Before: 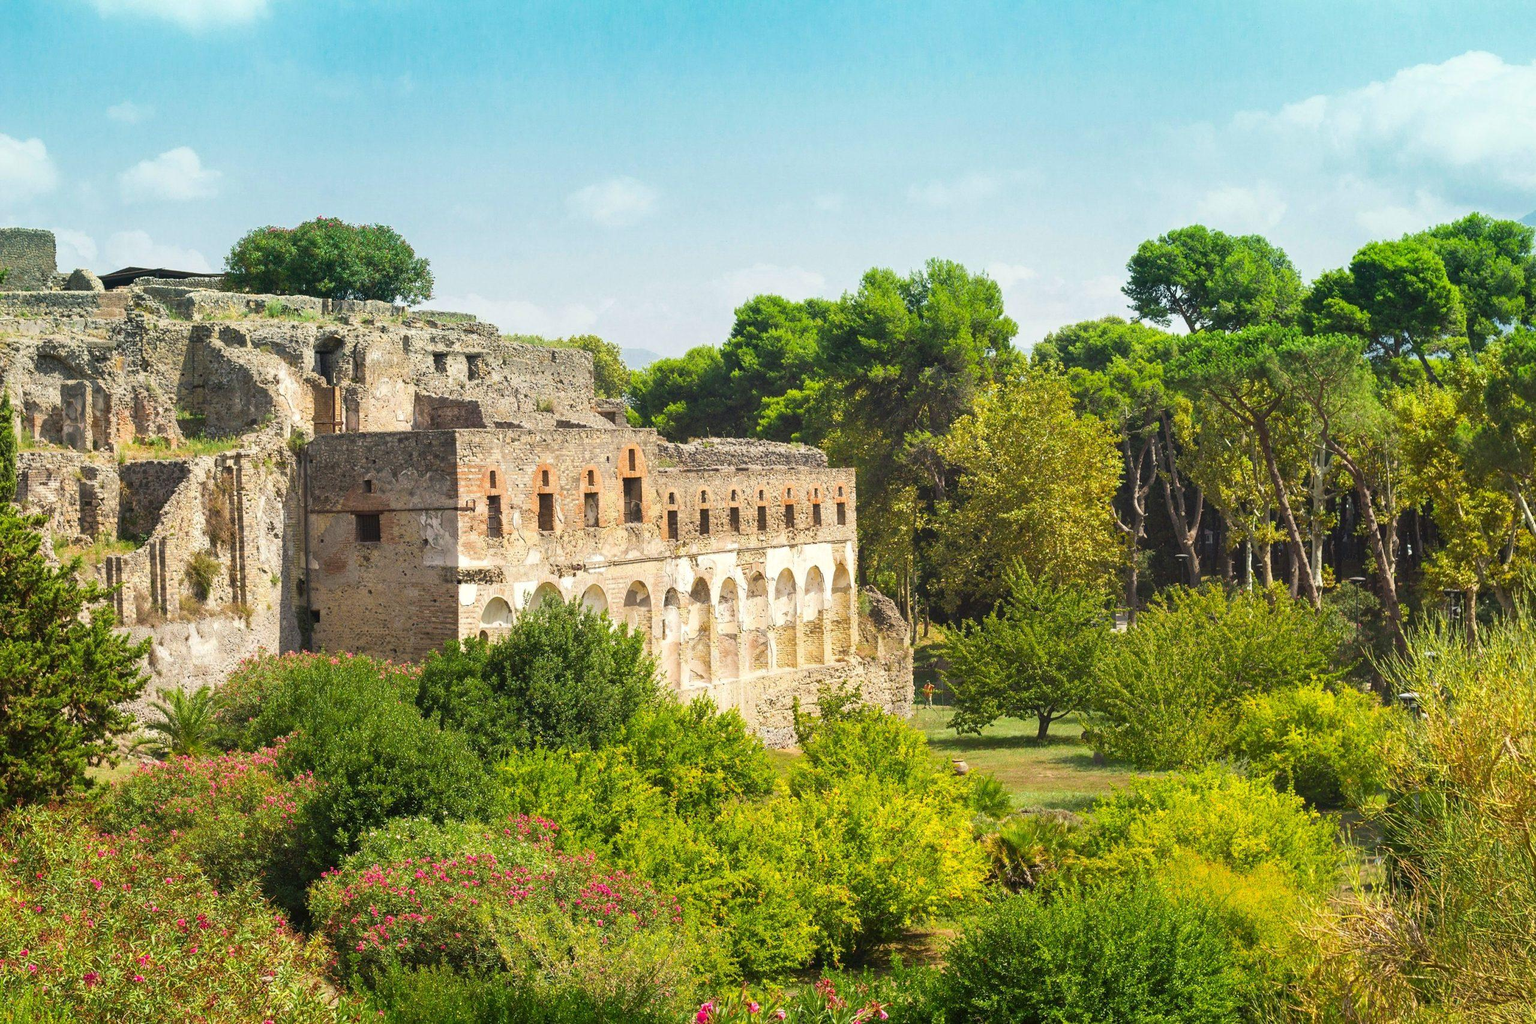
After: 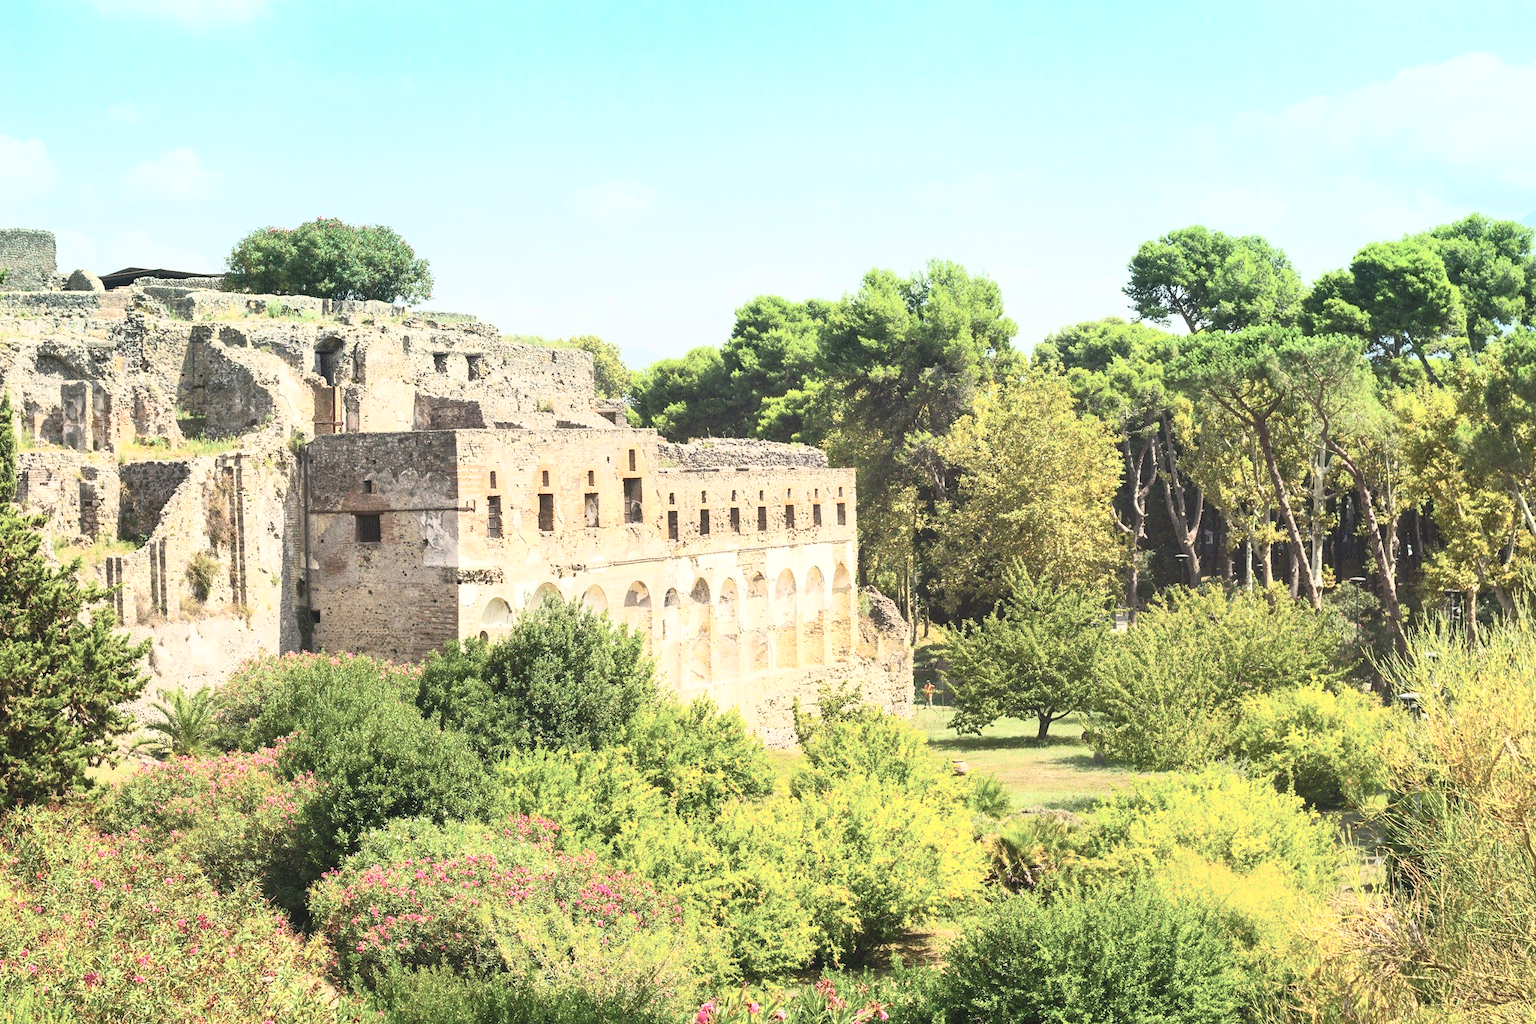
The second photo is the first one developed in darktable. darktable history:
tone equalizer: on, module defaults
contrast brightness saturation: contrast 0.43, brightness 0.56, saturation -0.19
